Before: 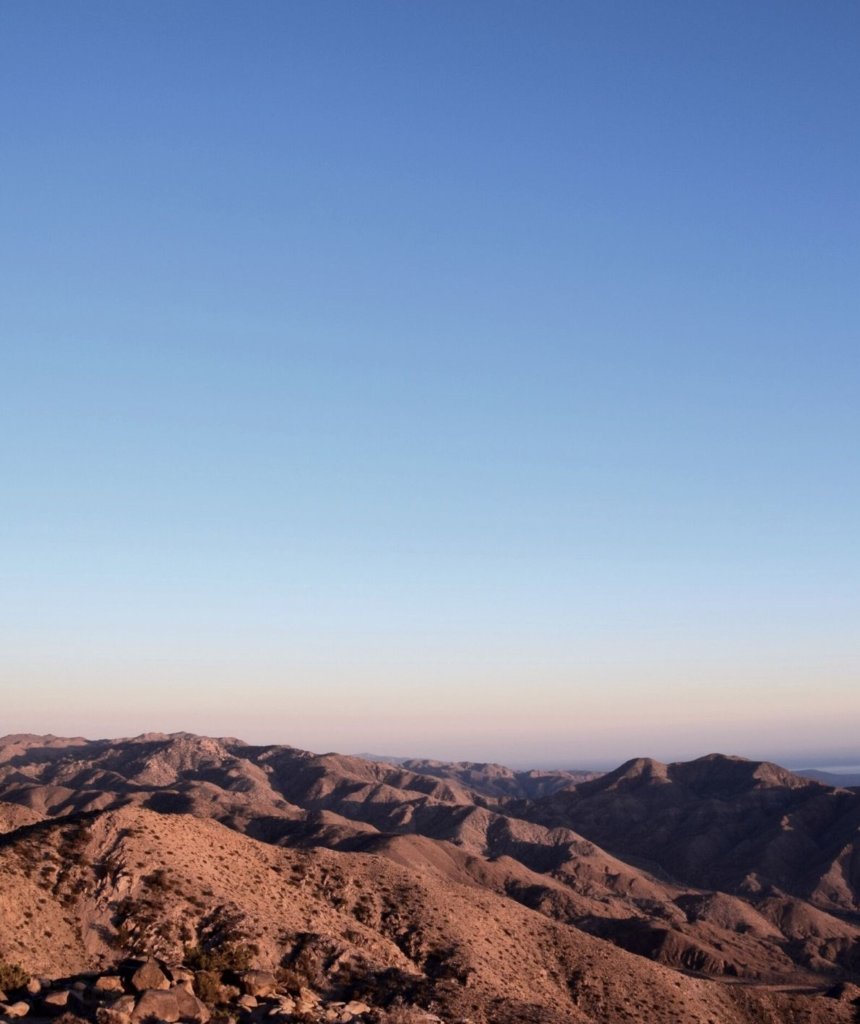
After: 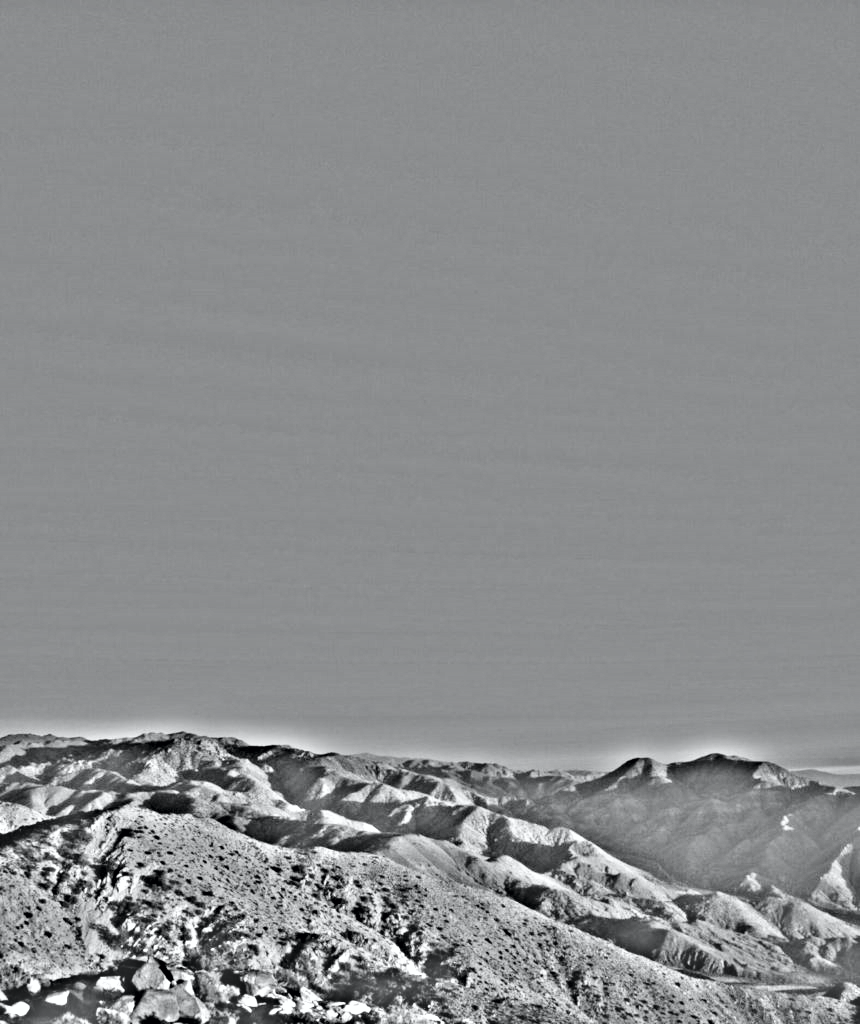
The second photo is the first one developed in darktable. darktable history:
highpass: sharpness 49.79%, contrast boost 49.79%
tone curve: curves: ch0 [(0, 0) (0.051, 0.047) (0.102, 0.099) (0.228, 0.262) (0.446, 0.527) (0.695, 0.778) (0.908, 0.946) (1, 1)]; ch1 [(0, 0) (0.339, 0.298) (0.402, 0.363) (0.453, 0.413) (0.485, 0.469) (0.494, 0.493) (0.504, 0.501) (0.525, 0.533) (0.563, 0.591) (0.597, 0.631) (1, 1)]; ch2 [(0, 0) (0.48, 0.48) (0.504, 0.5) (0.539, 0.554) (0.59, 0.628) (0.642, 0.682) (0.824, 0.815) (1, 1)], color space Lab, independent channels, preserve colors none
